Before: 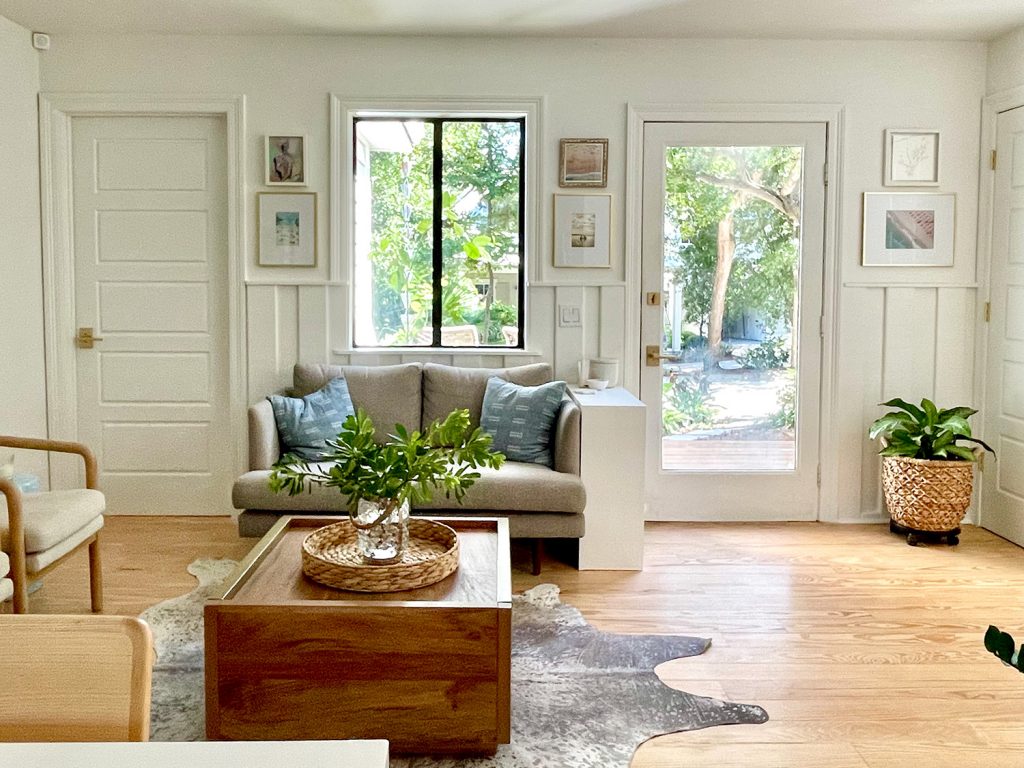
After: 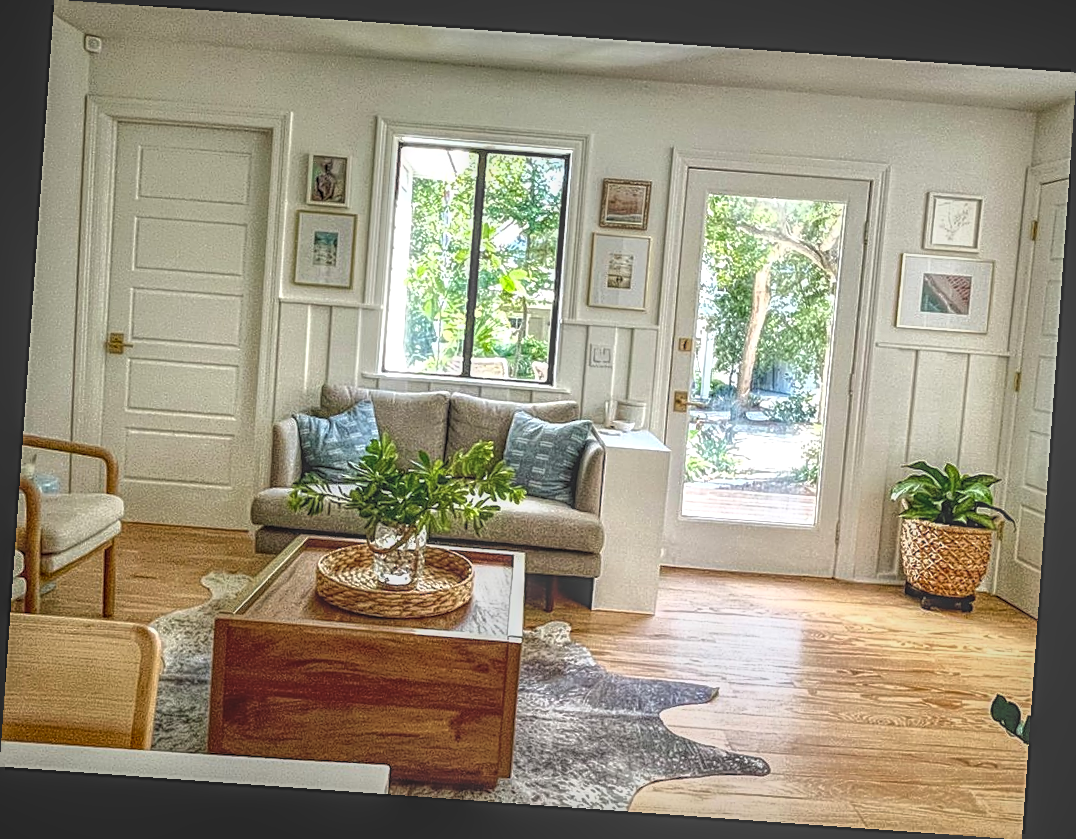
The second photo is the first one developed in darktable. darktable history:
rotate and perspective: rotation 4.1°, automatic cropping off
sharpen: on, module defaults
tone equalizer: -8 EV -0.001 EV, -7 EV 0.001 EV, -6 EV -0.002 EV, -5 EV -0.003 EV, -4 EV -0.062 EV, -3 EV -0.222 EV, -2 EV -0.267 EV, -1 EV 0.105 EV, +0 EV 0.303 EV
base curve: preserve colors none
local contrast: highlights 20%, shadows 30%, detail 200%, midtone range 0.2
exposure: black level correction -0.008, exposure 0.067 EV, compensate highlight preservation false
